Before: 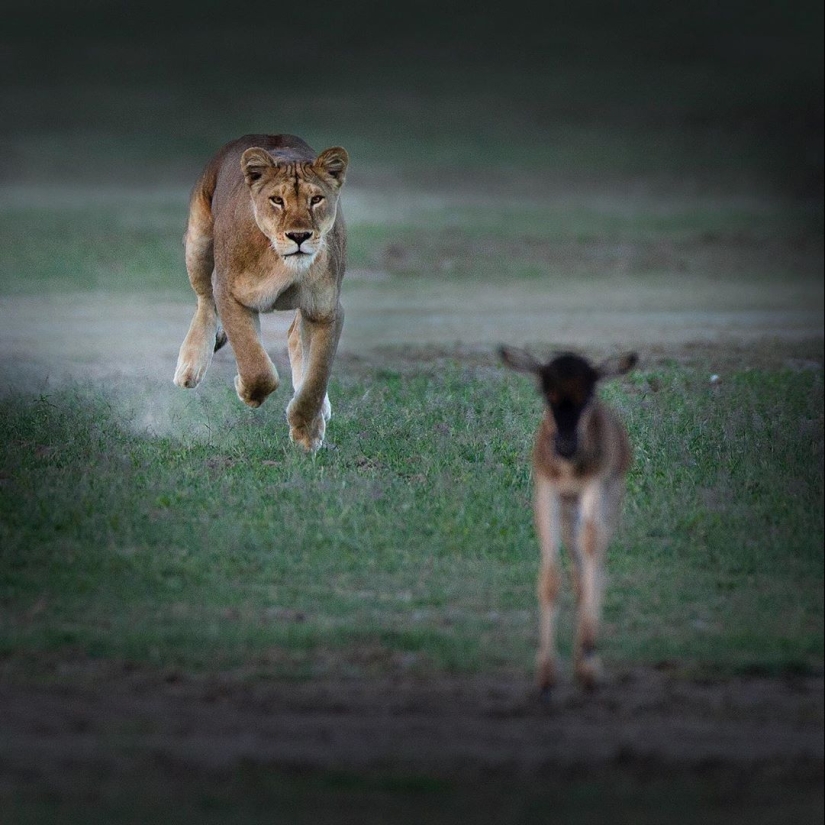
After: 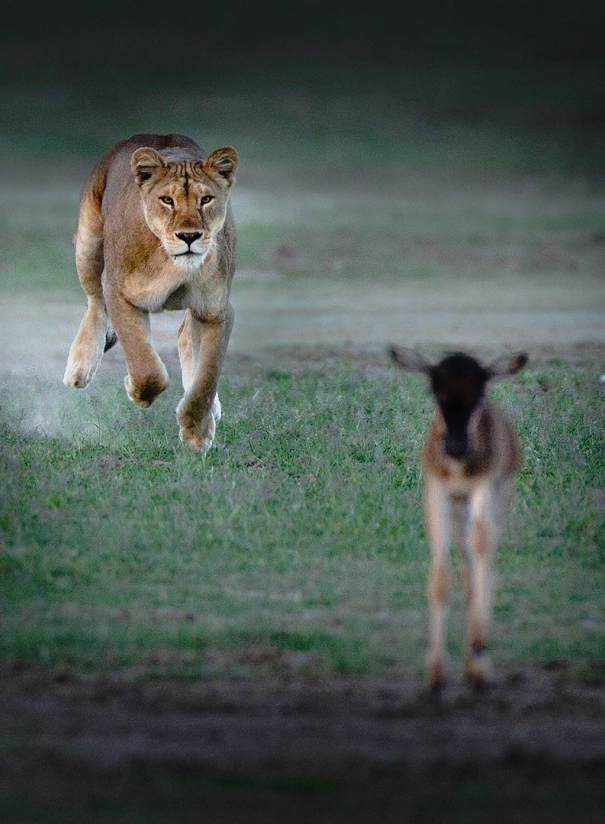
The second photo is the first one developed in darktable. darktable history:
crop: left 13.383%, top 0%, right 13.233%
tone curve: curves: ch0 [(0, 0.009) (0.105, 0.08) (0.195, 0.18) (0.283, 0.316) (0.384, 0.434) (0.485, 0.531) (0.638, 0.69) (0.81, 0.872) (1, 0.977)]; ch1 [(0, 0) (0.161, 0.092) (0.35, 0.33) (0.379, 0.401) (0.456, 0.469) (0.502, 0.5) (0.525, 0.514) (0.586, 0.617) (0.635, 0.655) (1, 1)]; ch2 [(0, 0) (0.371, 0.362) (0.437, 0.437) (0.48, 0.49) (0.53, 0.515) (0.56, 0.571) (0.622, 0.606) (1, 1)], preserve colors none
